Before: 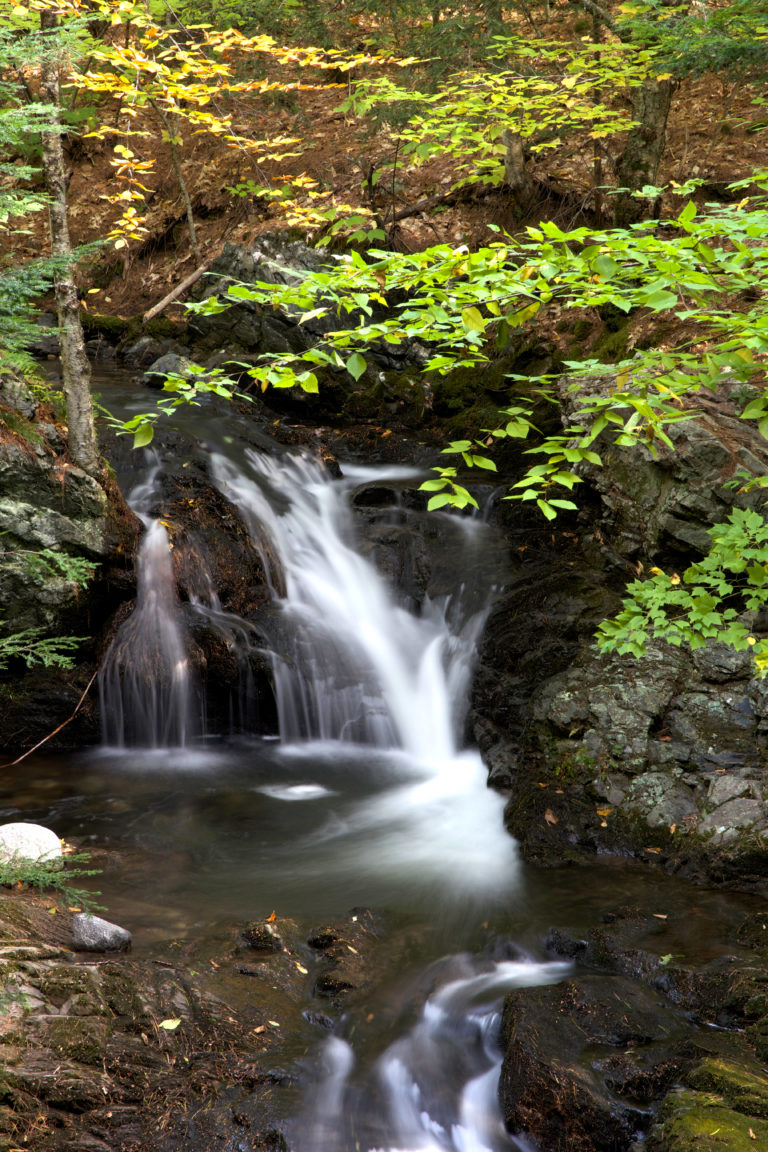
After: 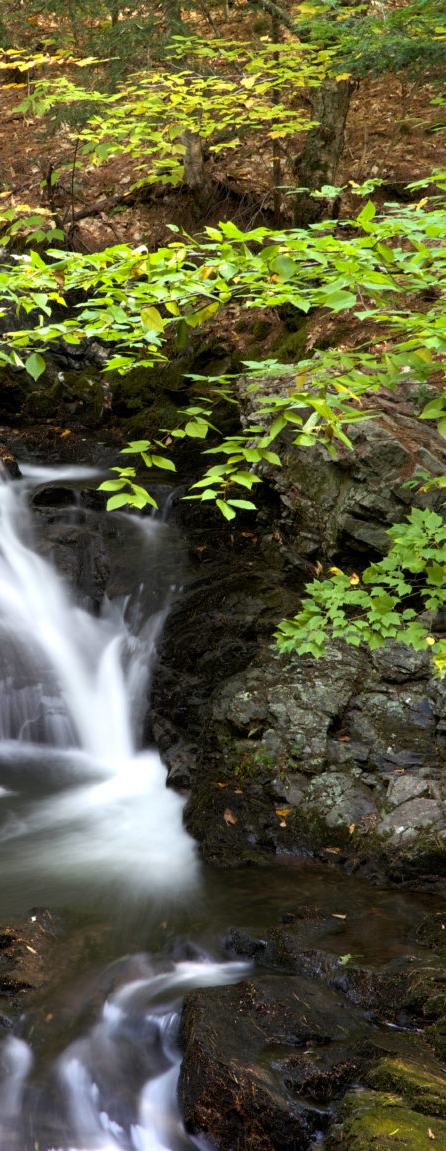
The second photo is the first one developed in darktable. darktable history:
crop: left 41.872%
